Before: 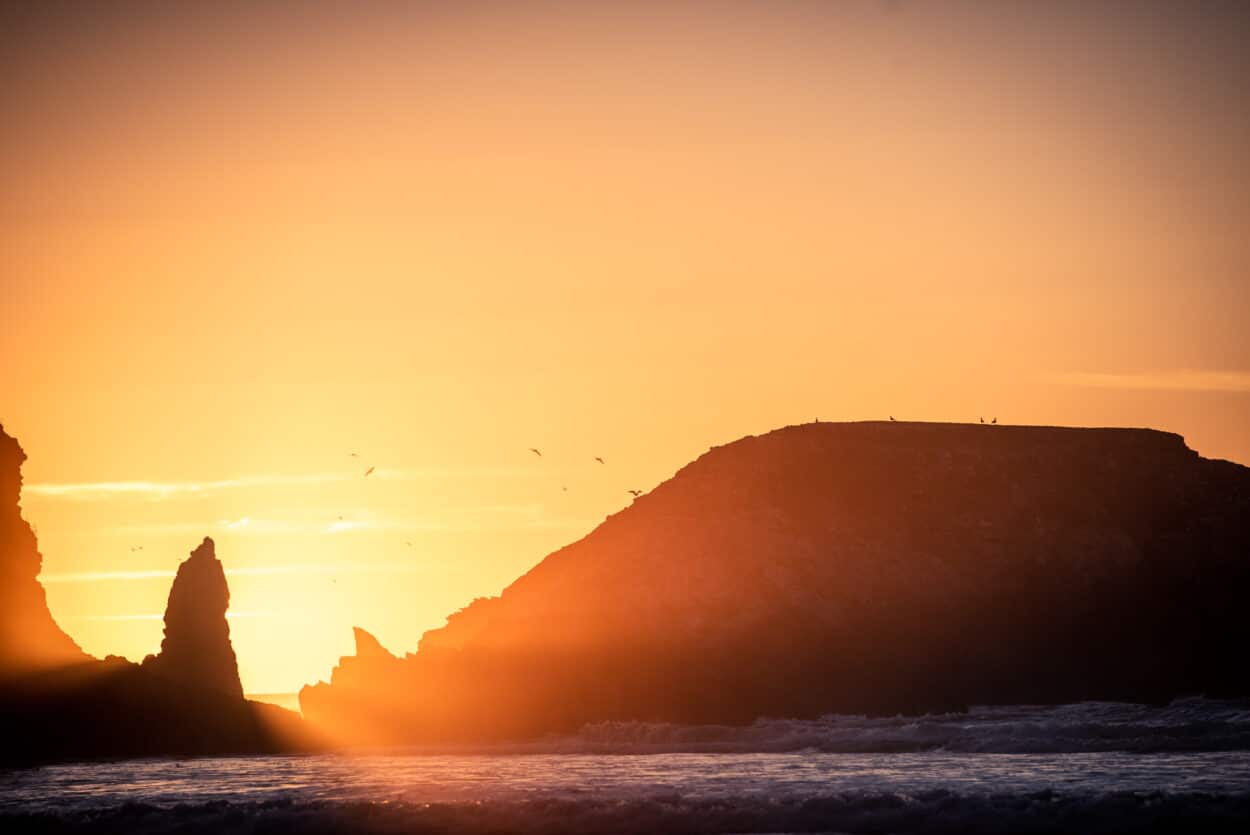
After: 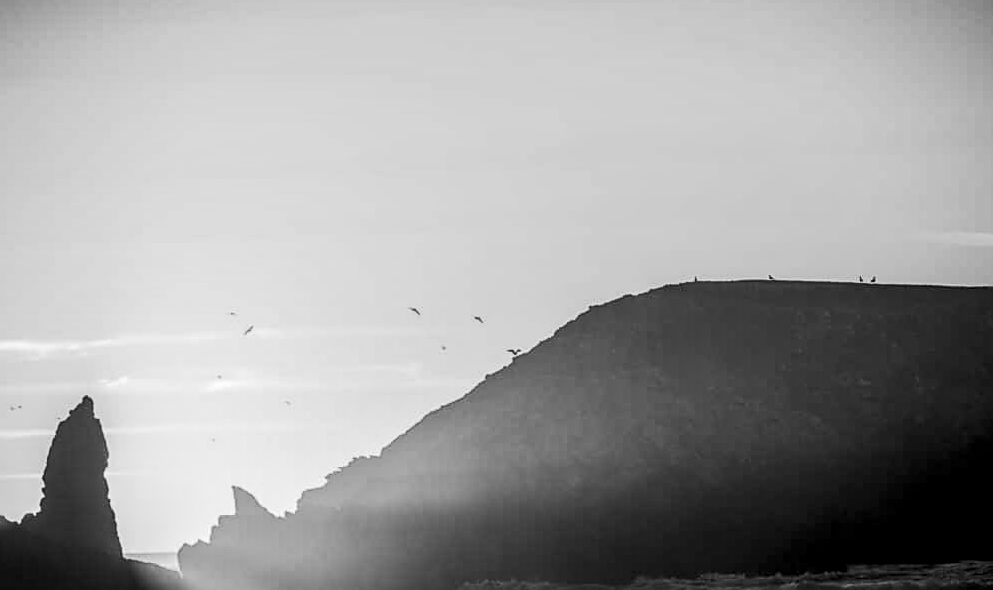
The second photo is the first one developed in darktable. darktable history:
local contrast: highlights 20%, detail 150%
sharpen: on, module defaults
shadows and highlights: shadows 43.06, highlights 6.94
color calibration: output gray [0.31, 0.36, 0.33, 0], gray › normalize channels true, illuminant same as pipeline (D50), adaptation XYZ, x 0.346, y 0.359, gamut compression 0
crop: left 9.712%, top 16.928%, right 10.845%, bottom 12.332%
contrast brightness saturation: contrast 0.25, saturation -0.31
